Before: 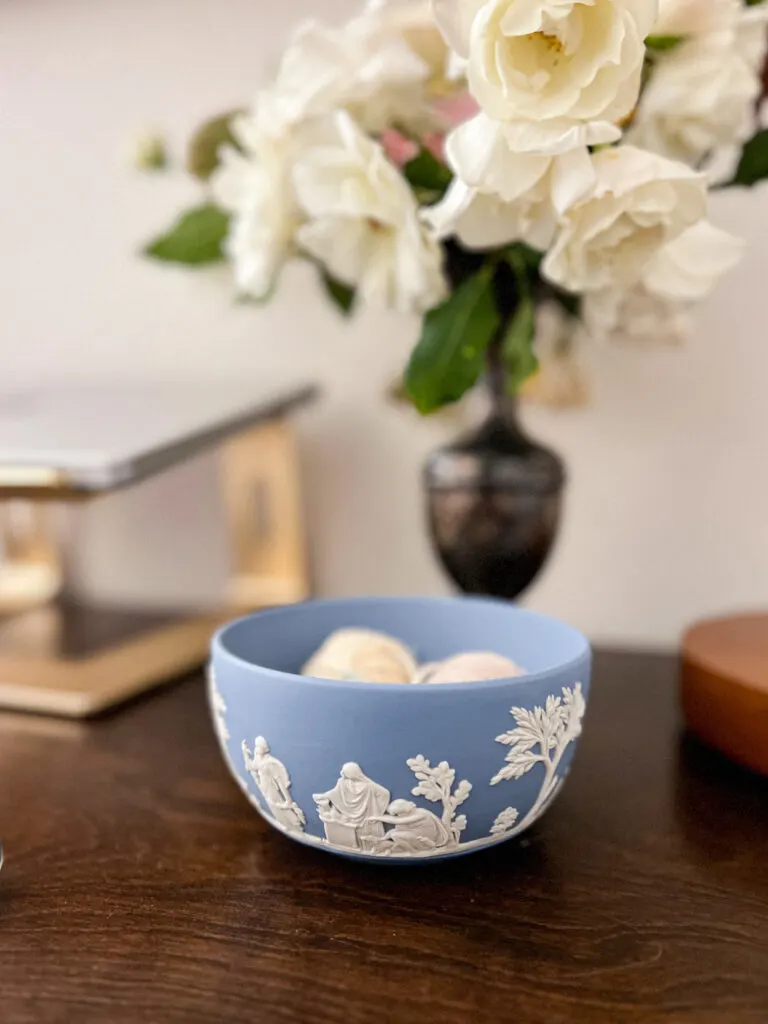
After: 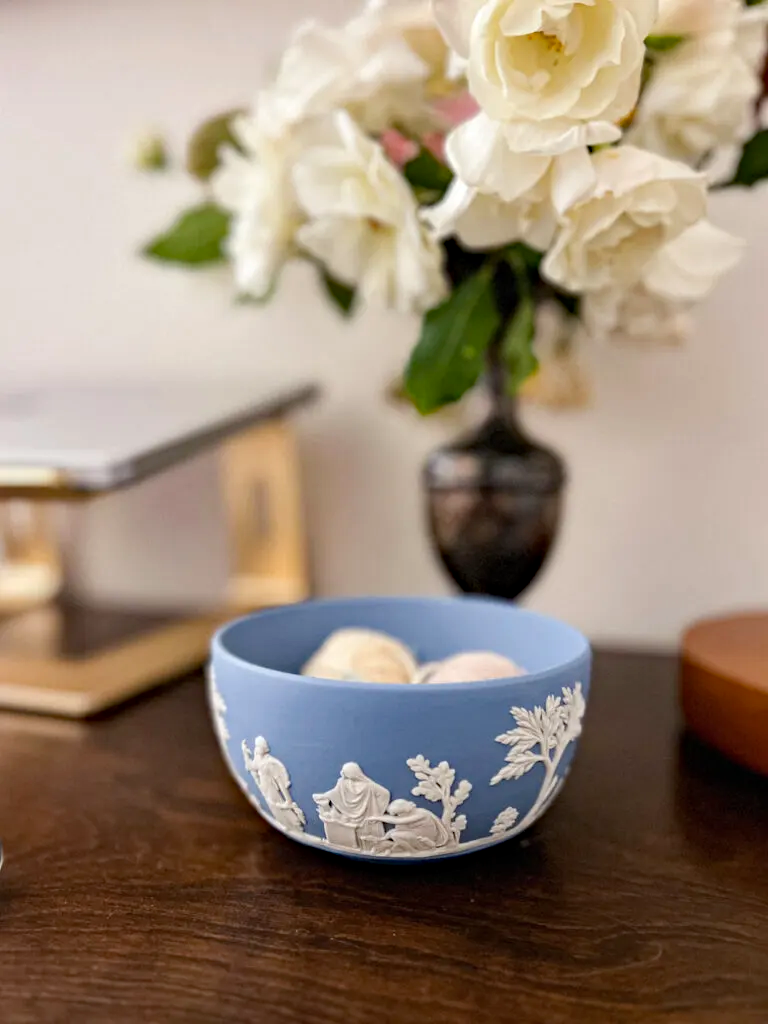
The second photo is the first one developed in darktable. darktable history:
haze removal: strength 0.292, distance 0.245, adaptive false
